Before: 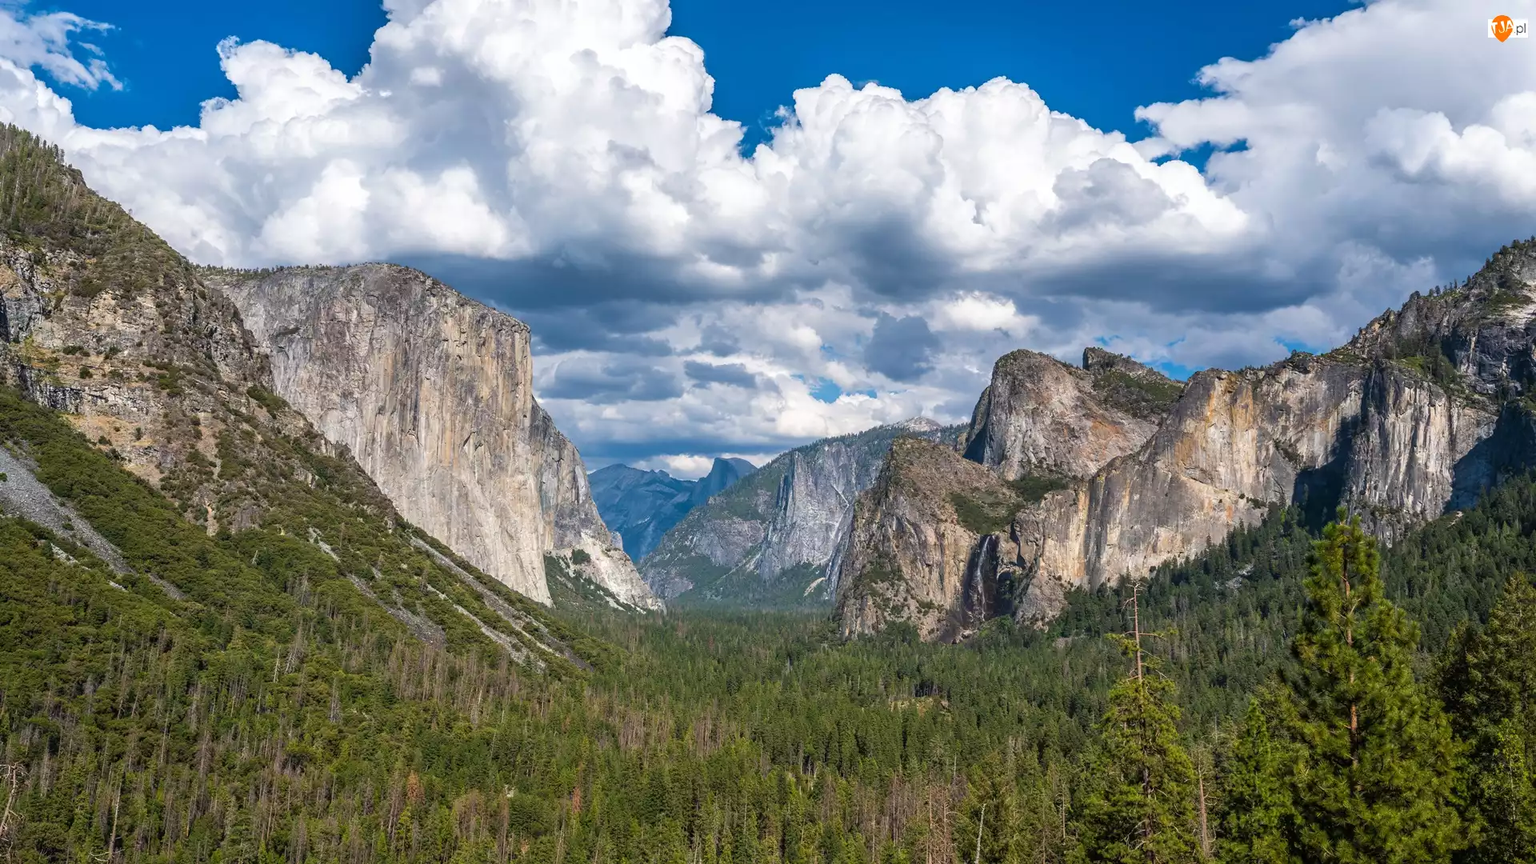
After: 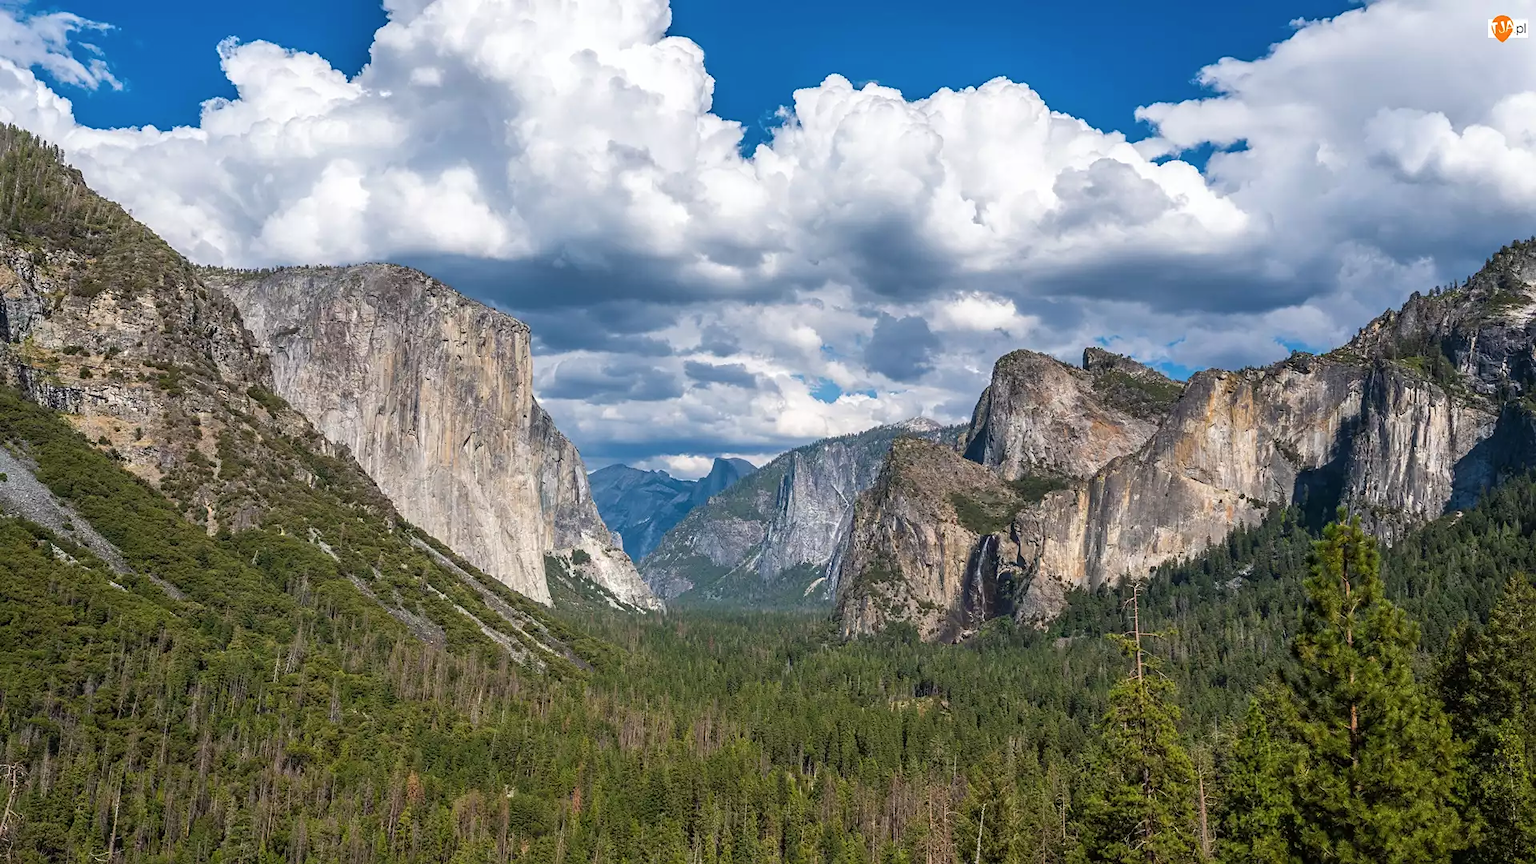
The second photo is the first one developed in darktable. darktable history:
sharpen: amount 0.2
contrast brightness saturation: saturation -0.04
